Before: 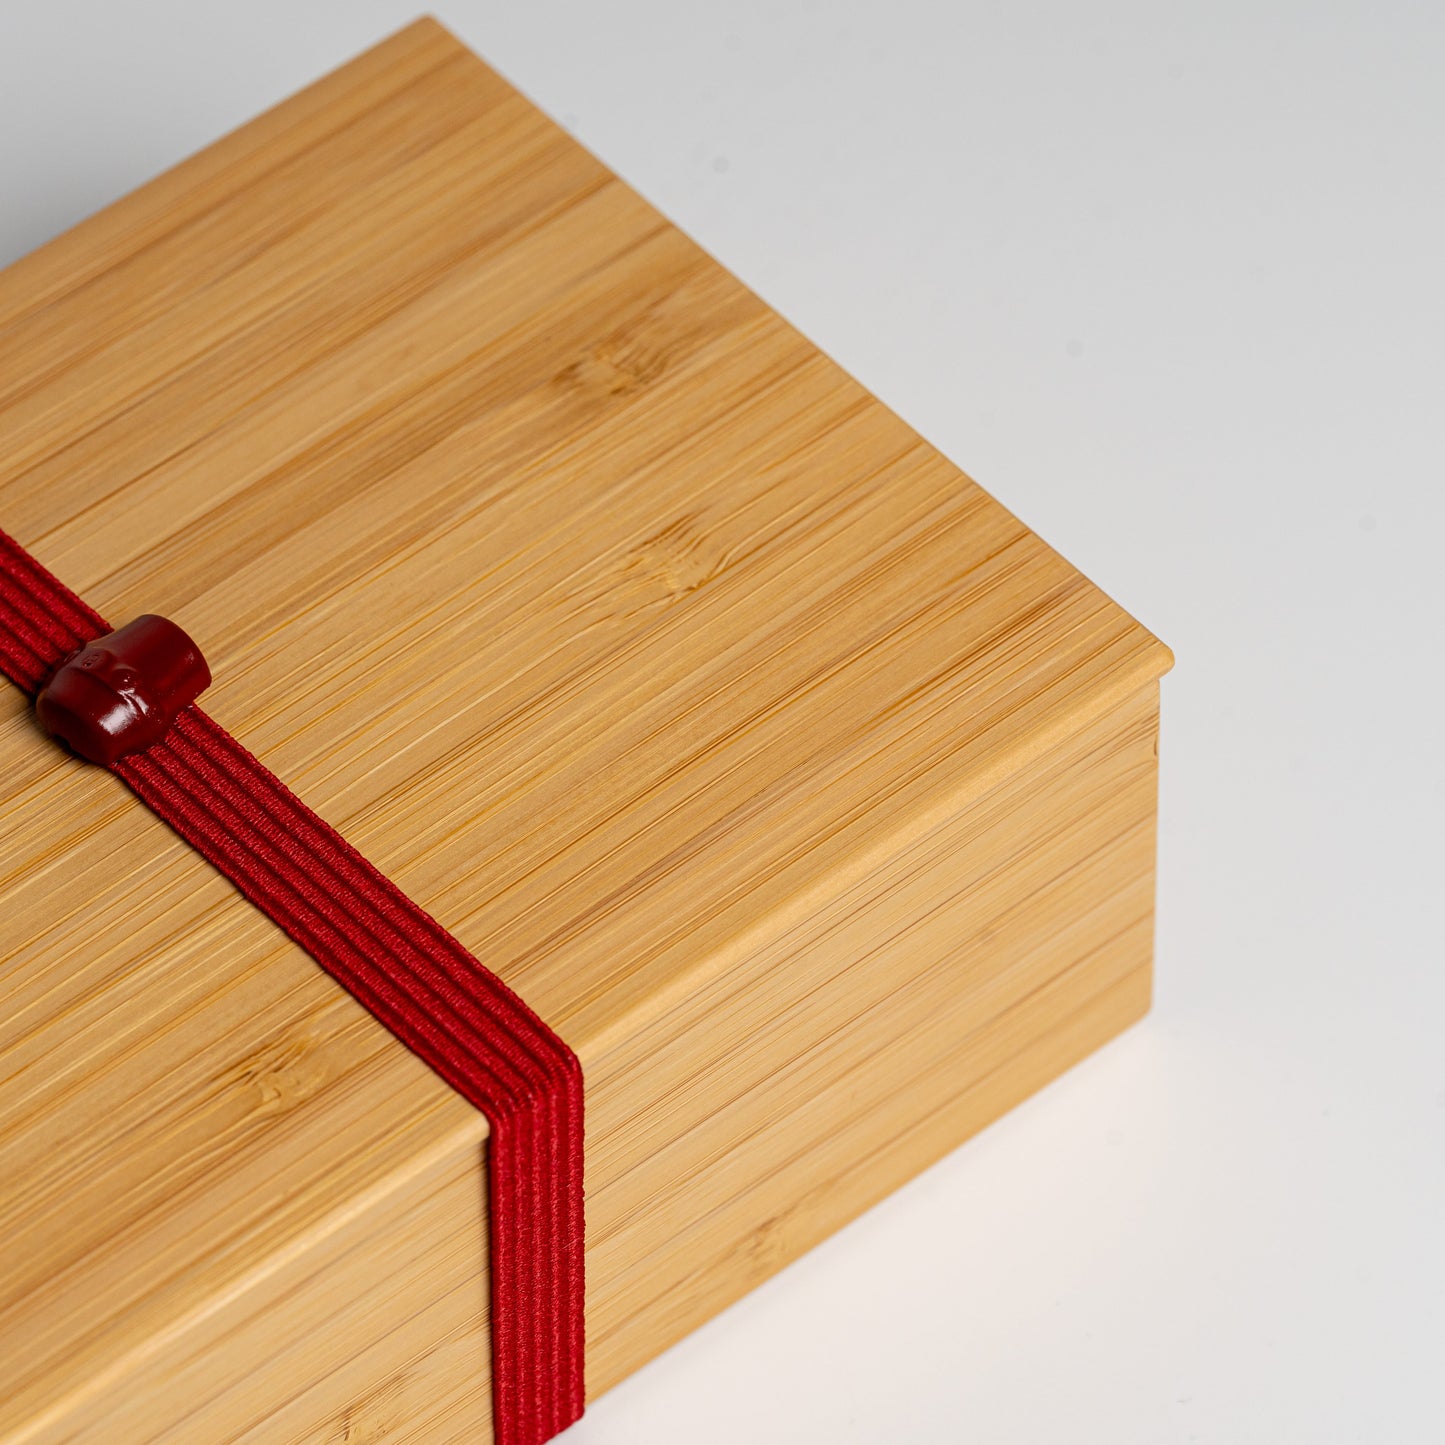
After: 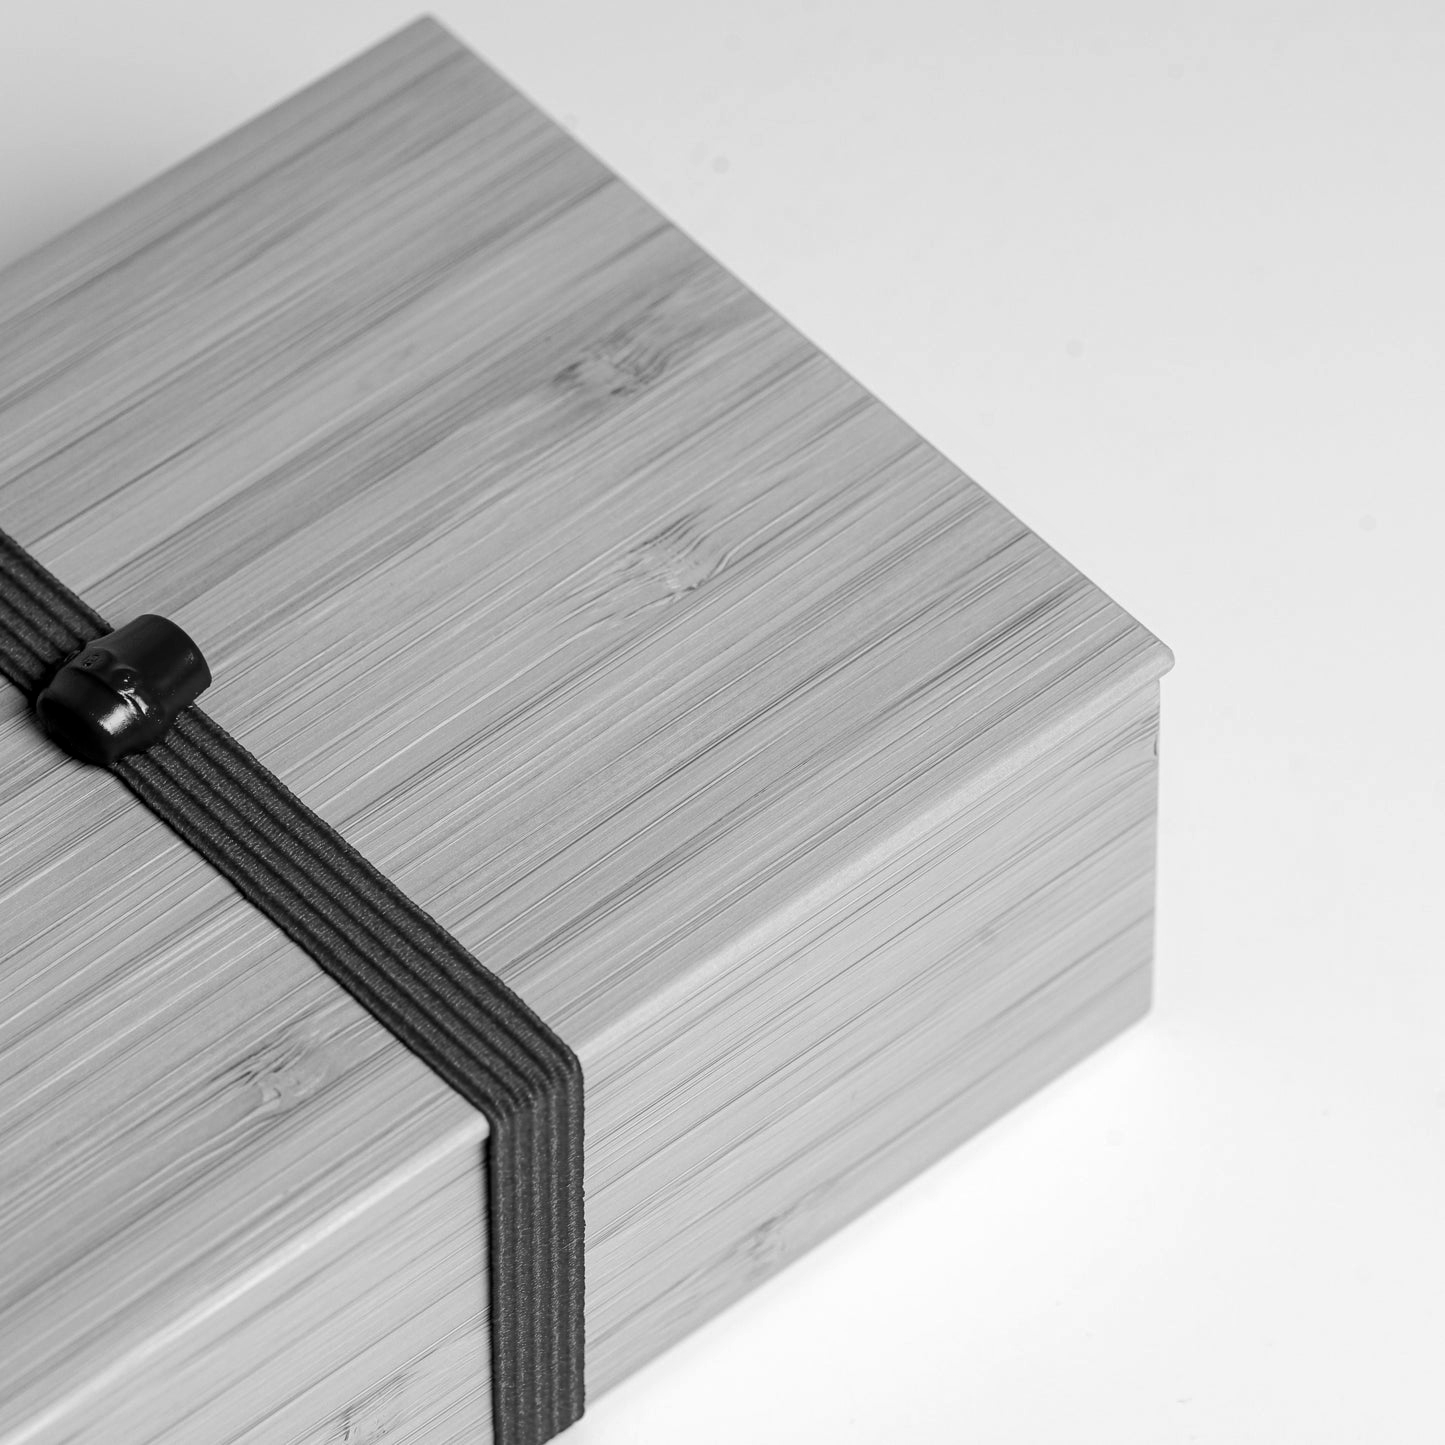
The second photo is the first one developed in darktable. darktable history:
monochrome: size 3.1
color balance rgb: global offset › luminance -0.51%, perceptual saturation grading › global saturation 27.53%, perceptual saturation grading › highlights -25%, perceptual saturation grading › shadows 25%, perceptual brilliance grading › highlights 6.62%, perceptual brilliance grading › mid-tones 17.07%, perceptual brilliance grading › shadows -5.23%
